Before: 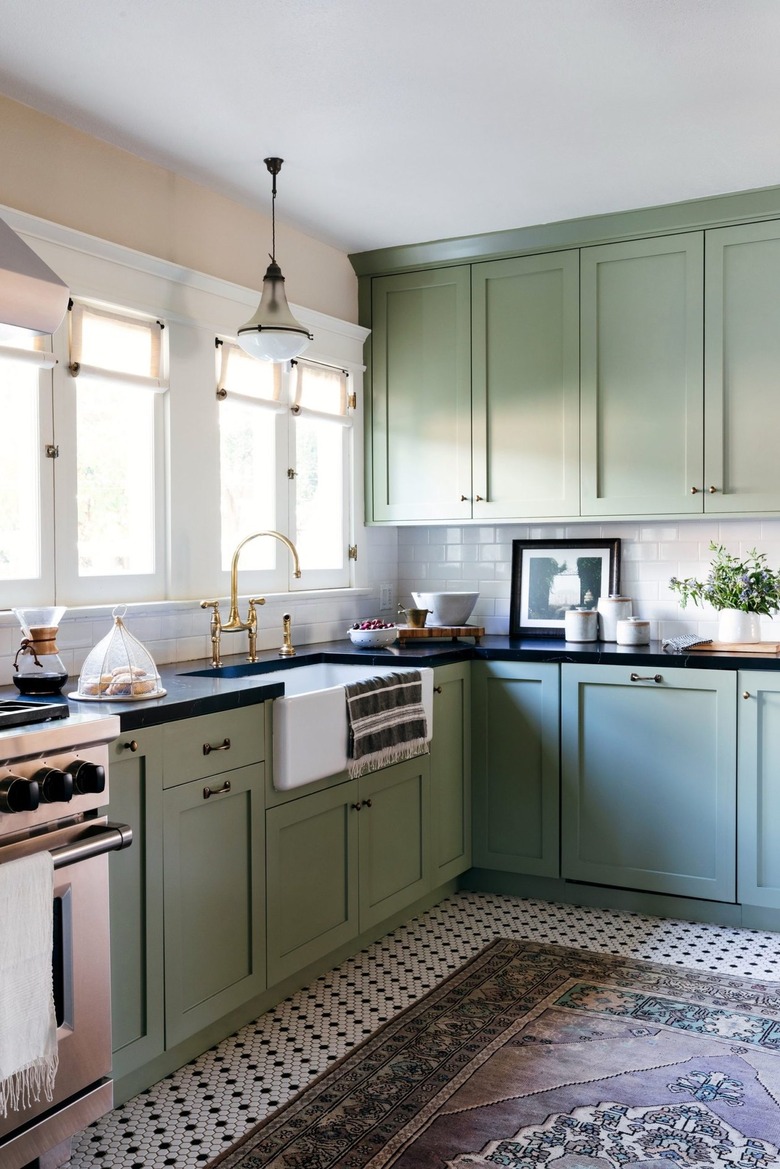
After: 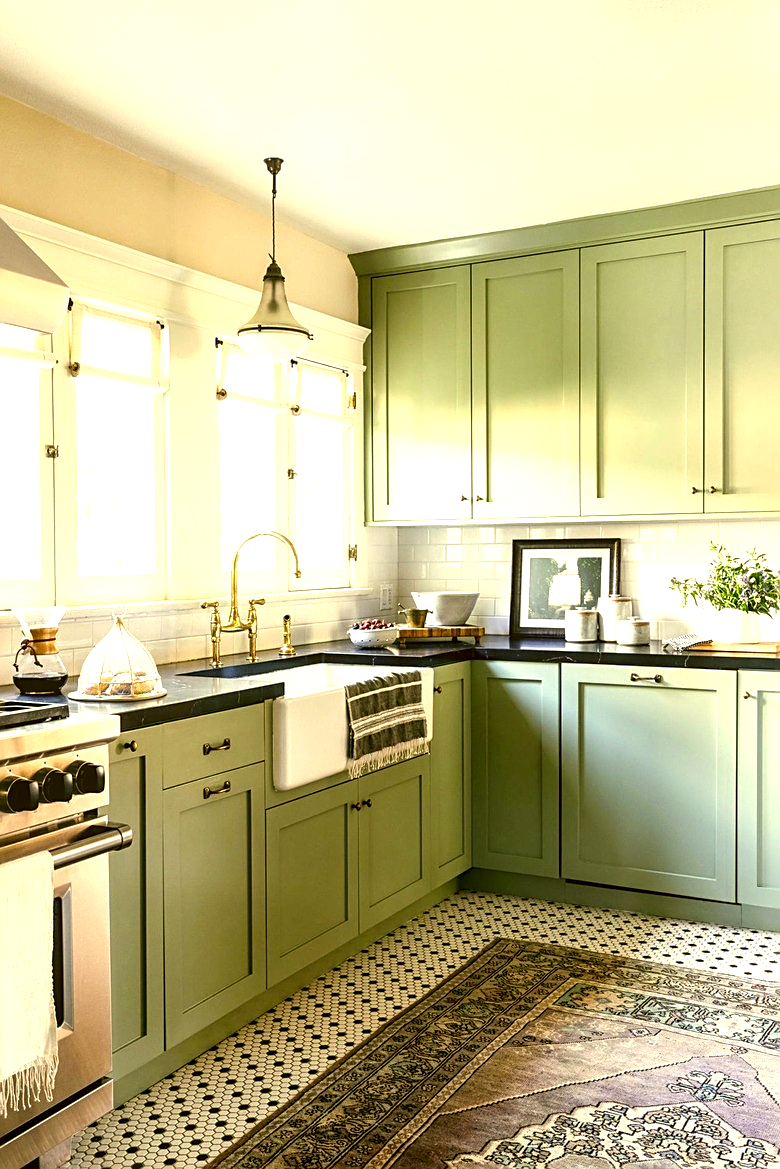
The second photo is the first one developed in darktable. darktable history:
color correction: highlights a* 0.117, highlights b* 29.05, shadows a* -0.241, shadows b* 21.72
exposure: black level correction 0.001, exposure 0.963 EV, compensate highlight preservation false
local contrast: on, module defaults
sharpen: on, module defaults
